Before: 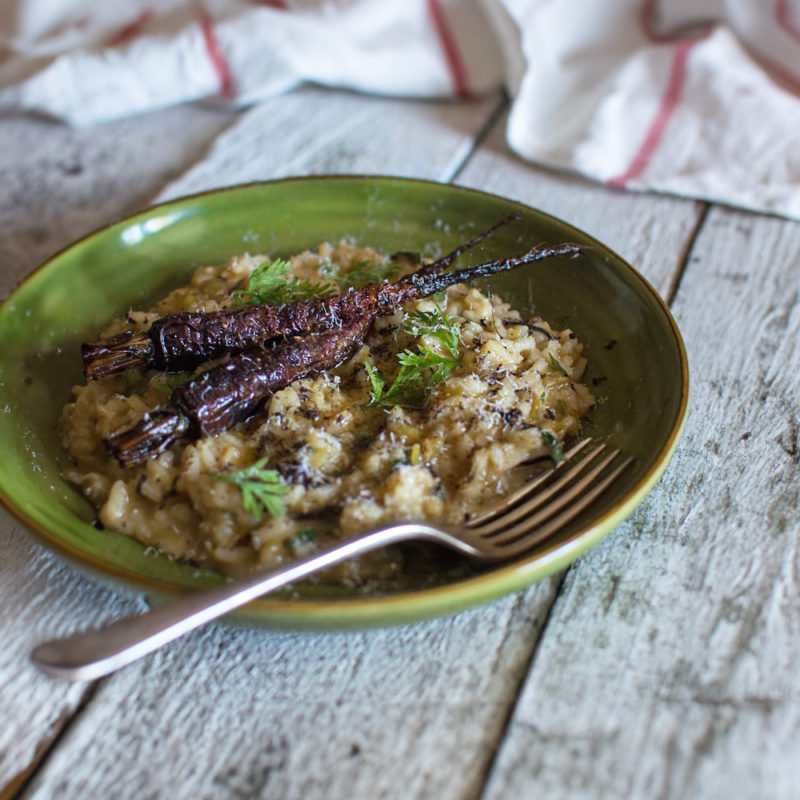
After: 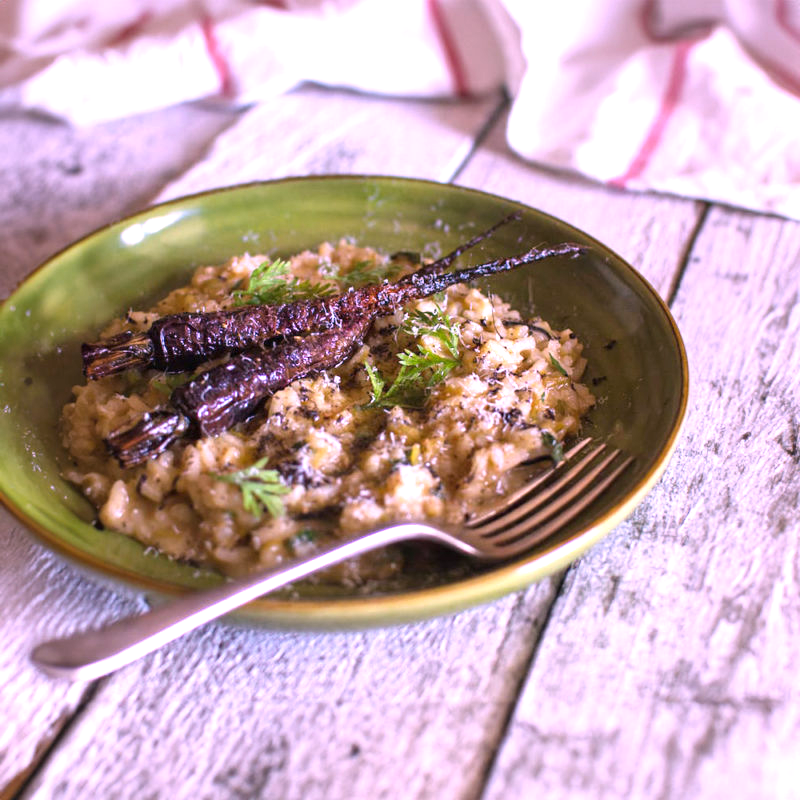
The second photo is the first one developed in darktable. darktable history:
exposure: black level correction 0, exposure 0.7 EV, compensate exposure bias true, compensate highlight preservation false
white balance: red 1.042, blue 1.17
color correction: highlights a* 14.52, highlights b* 4.84
